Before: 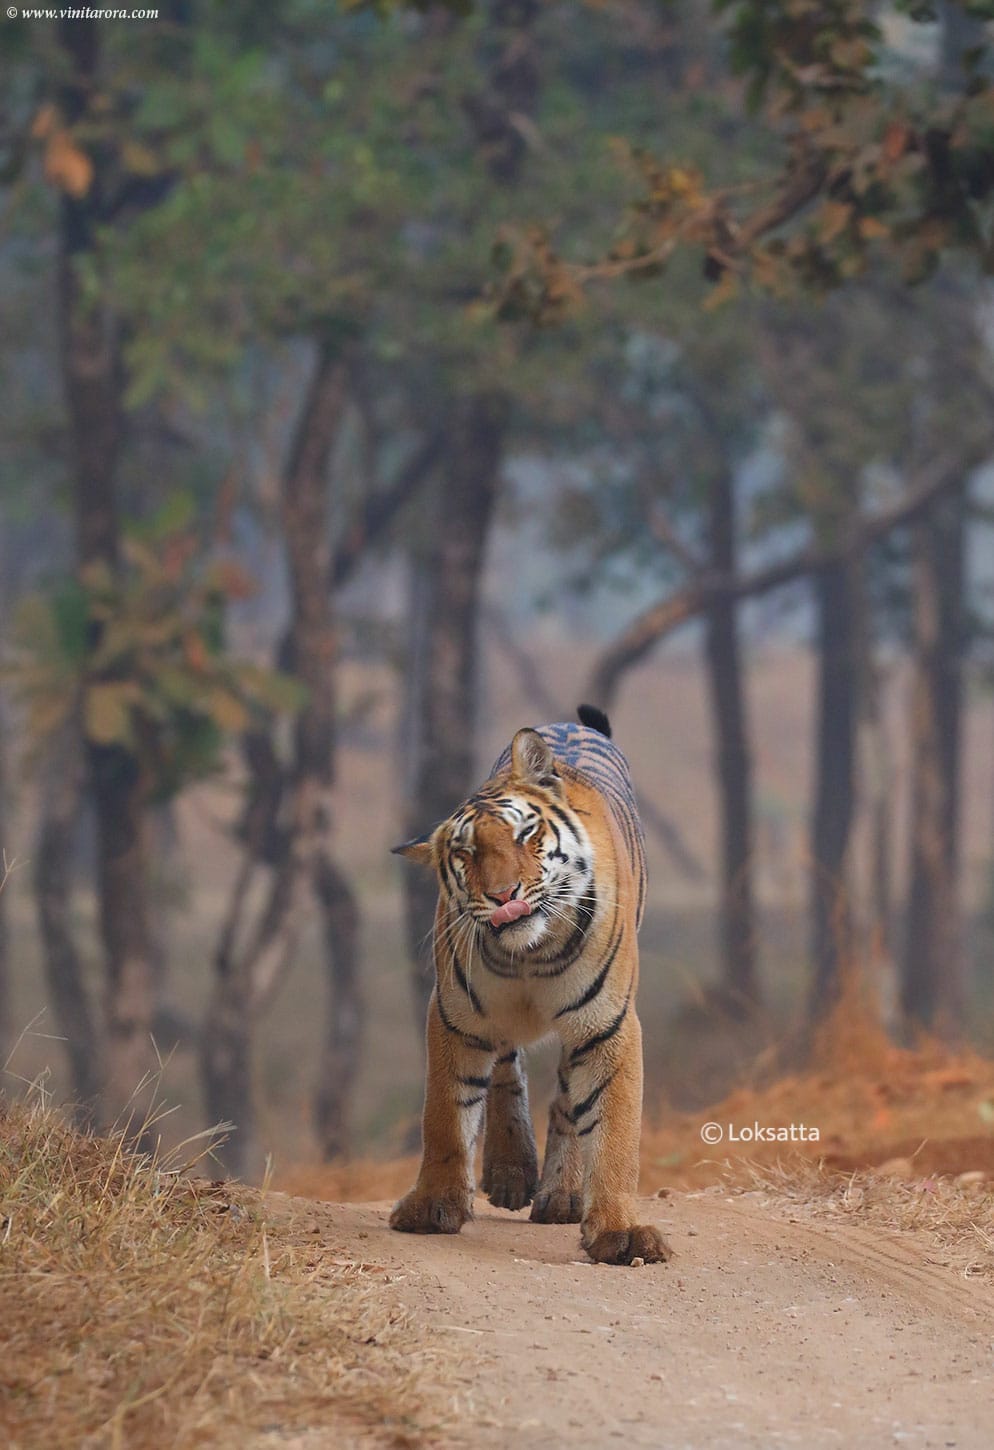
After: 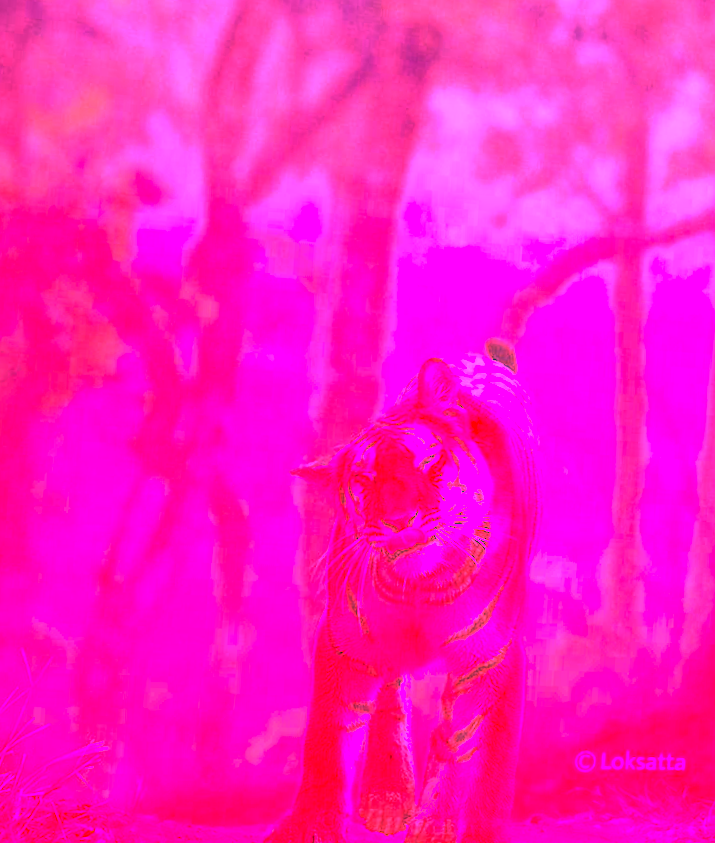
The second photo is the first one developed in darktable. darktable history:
exposure: exposure 0.6 EV, compensate highlight preservation false
graduated density: density 2.02 EV, hardness 44%, rotation 0.374°, offset 8.21, hue 208.8°, saturation 97%
white balance: red 4.26, blue 1.802
crop and rotate: angle -3.37°, left 9.79%, top 20.73%, right 12.42%, bottom 11.82%
contrast brightness saturation: contrast 0.04, saturation 0.16
rotate and perspective: rotation 0.679°, lens shift (horizontal) 0.136, crop left 0.009, crop right 0.991, crop top 0.078, crop bottom 0.95
local contrast: on, module defaults
